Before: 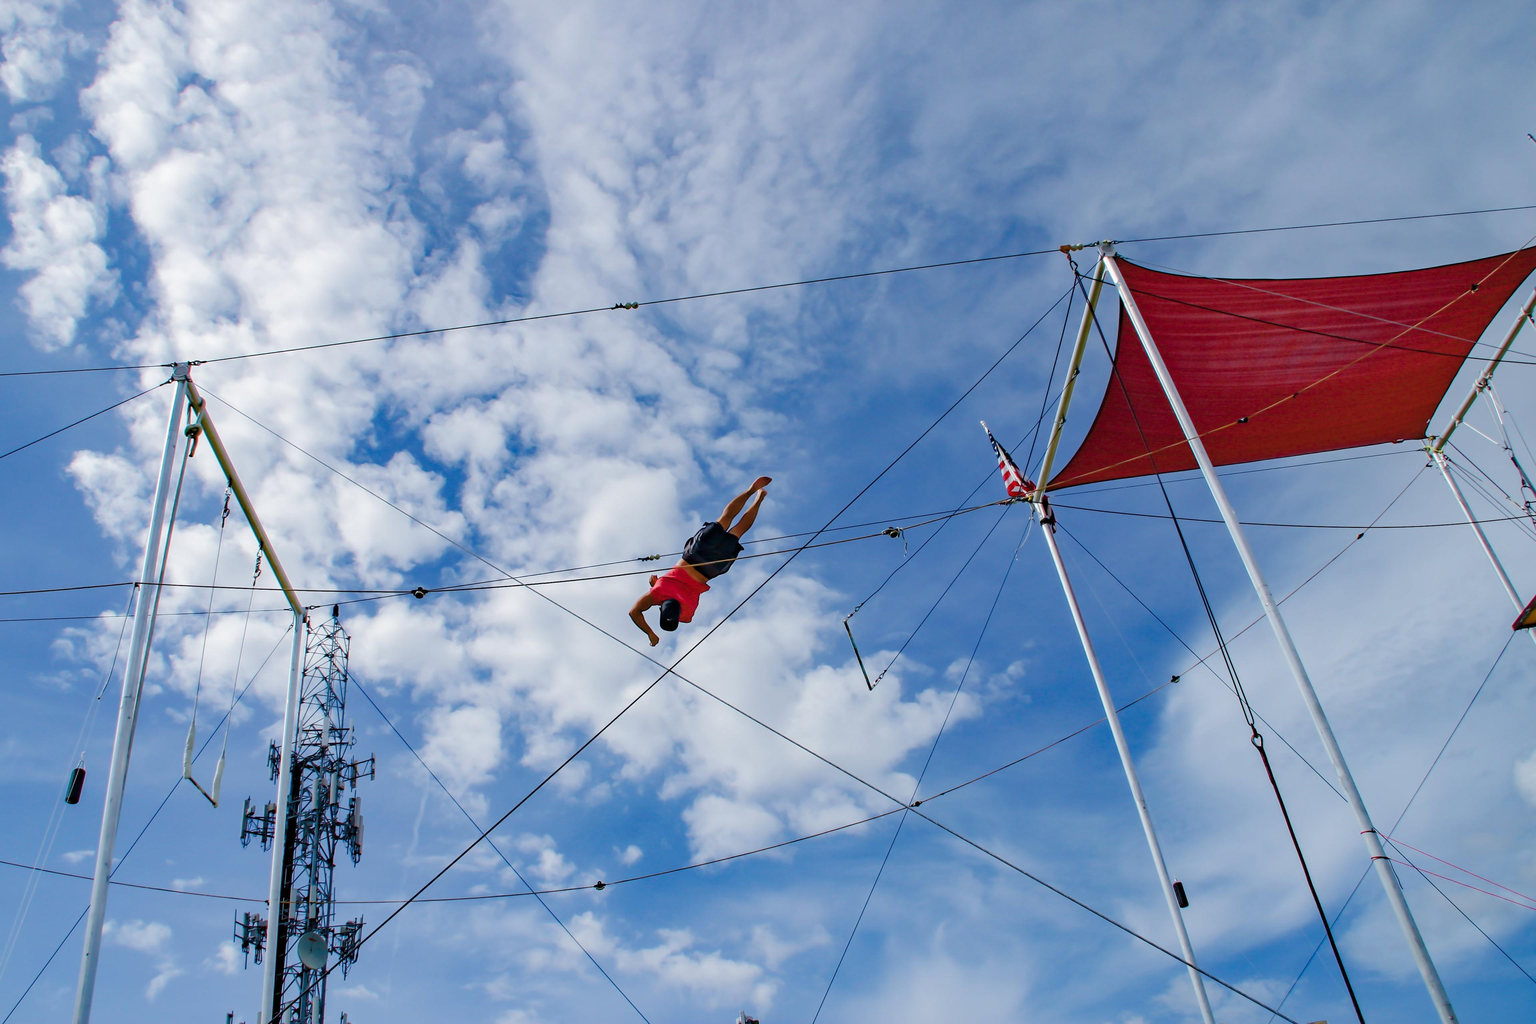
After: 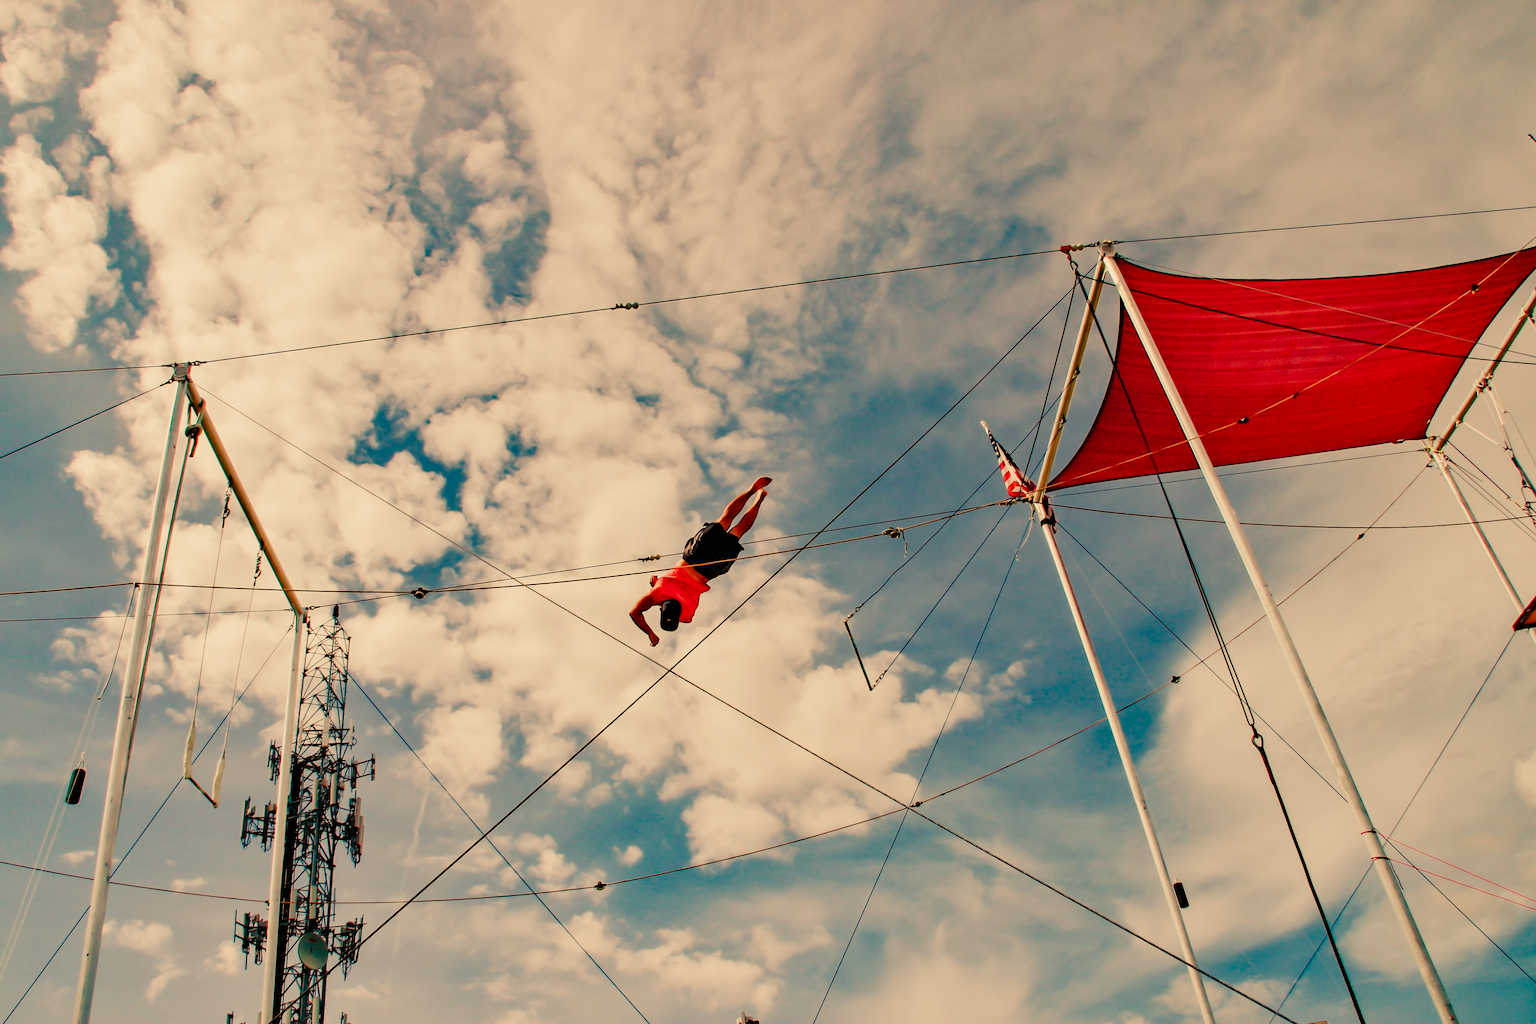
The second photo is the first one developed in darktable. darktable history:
sigmoid: contrast 1.7, skew -0.2, preserve hue 0%, red attenuation 0.1, red rotation 0.035, green attenuation 0.1, green rotation -0.017, blue attenuation 0.15, blue rotation -0.052, base primaries Rec2020
shadows and highlights: shadows 37.27, highlights -28.18, soften with gaussian
color calibration: illuminant Planckian (black body), x 0.351, y 0.352, temperature 4794.27 K
white balance: red 1.467, blue 0.684
